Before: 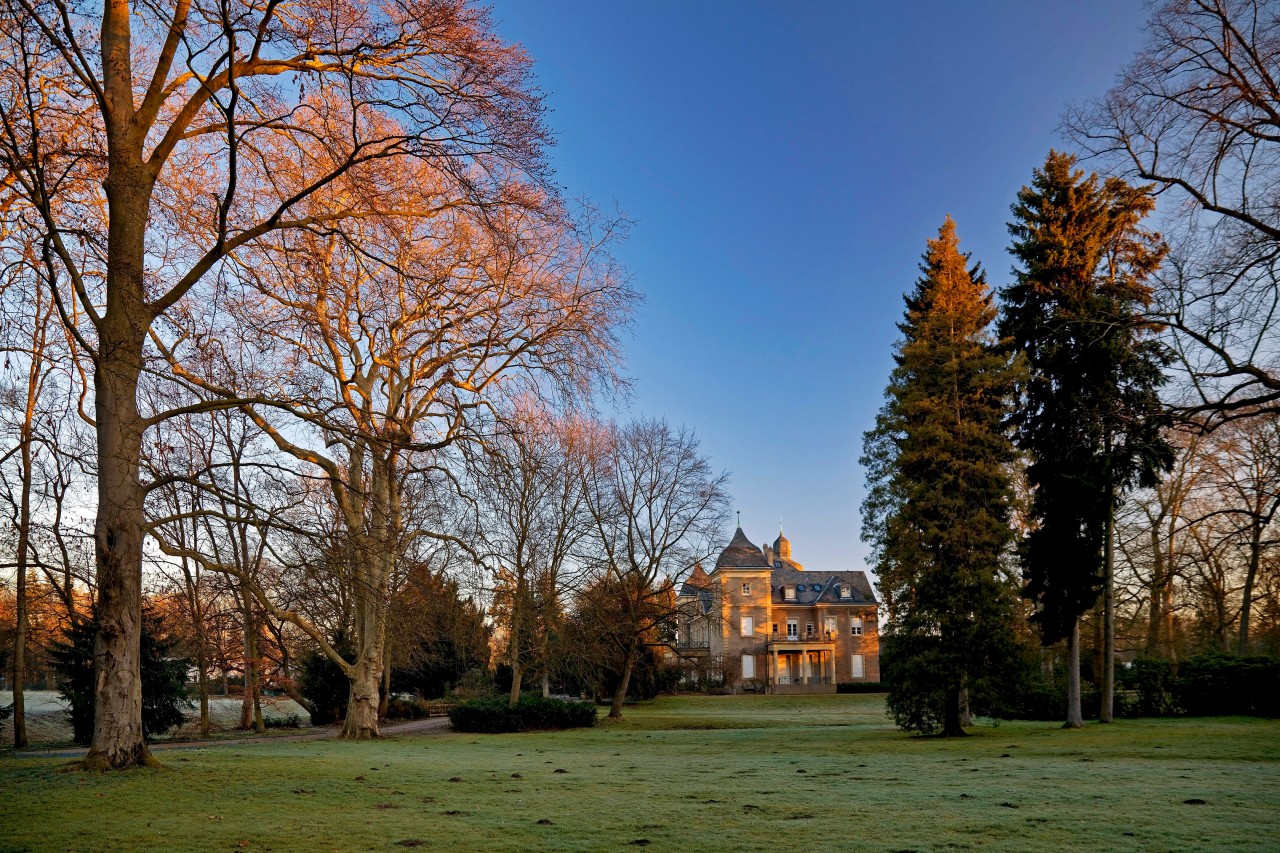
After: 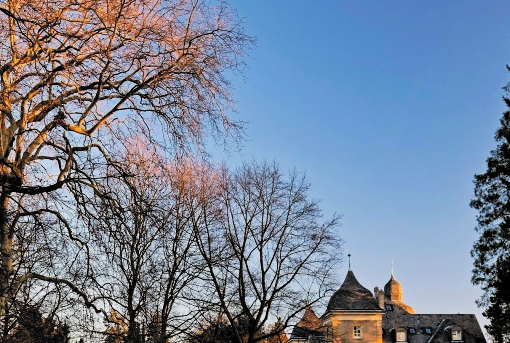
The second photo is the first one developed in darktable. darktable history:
filmic rgb: black relative exposure -5.08 EV, white relative exposure 3.51 EV, hardness 3.19, contrast 1.404, highlights saturation mix -49.02%, color science v6 (2022)
crop: left 30.46%, top 30.168%, right 29.654%, bottom 29.515%
